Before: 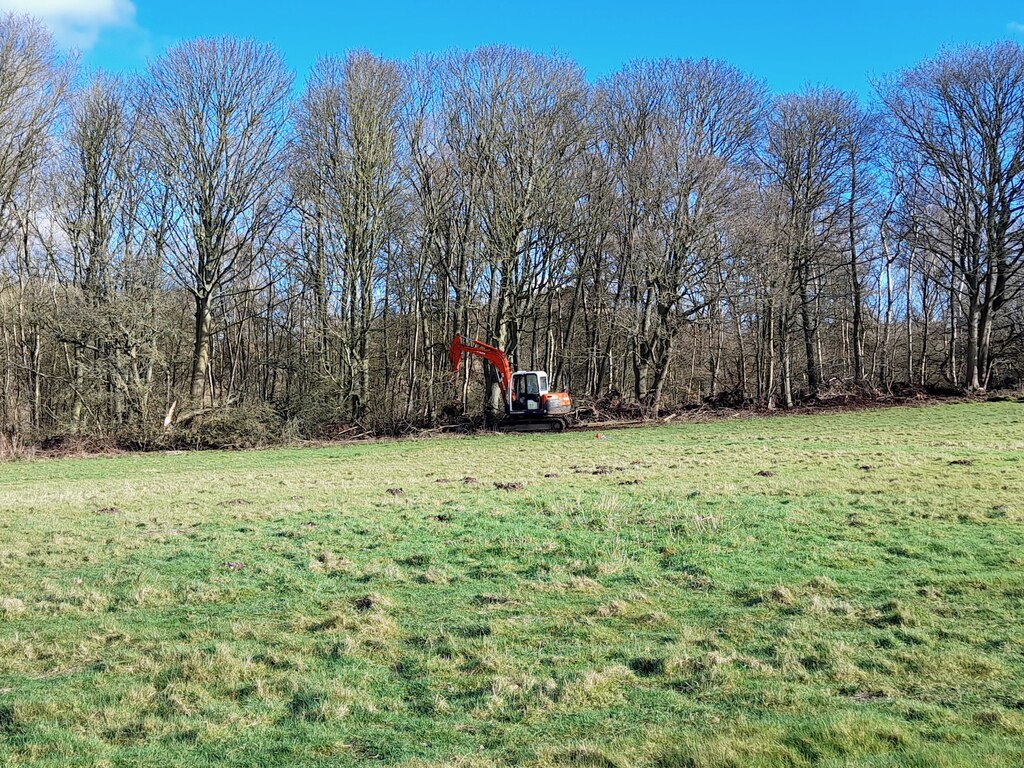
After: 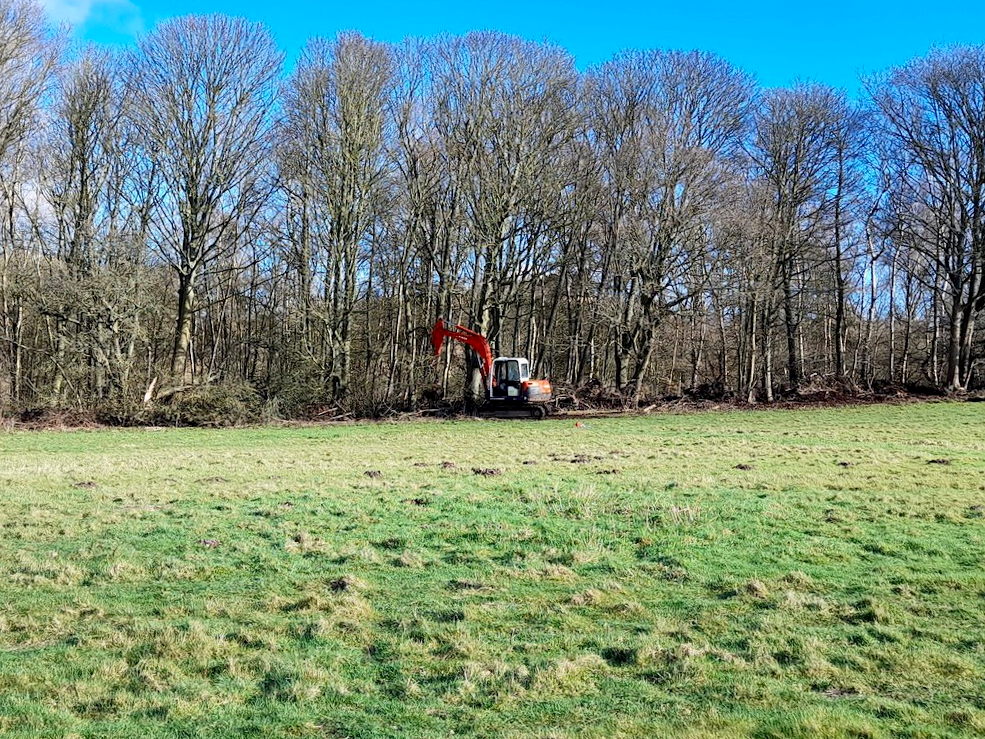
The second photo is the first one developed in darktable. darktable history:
tone equalizer: -8 EV -1.84 EV, -7 EV -1.16 EV, -6 EV -1.62 EV, smoothing diameter 25%, edges refinement/feathering 10, preserve details guided filter
crop and rotate: angle -1.69°
contrast brightness saturation: contrast 0.15, brightness -0.01, saturation 0.1
